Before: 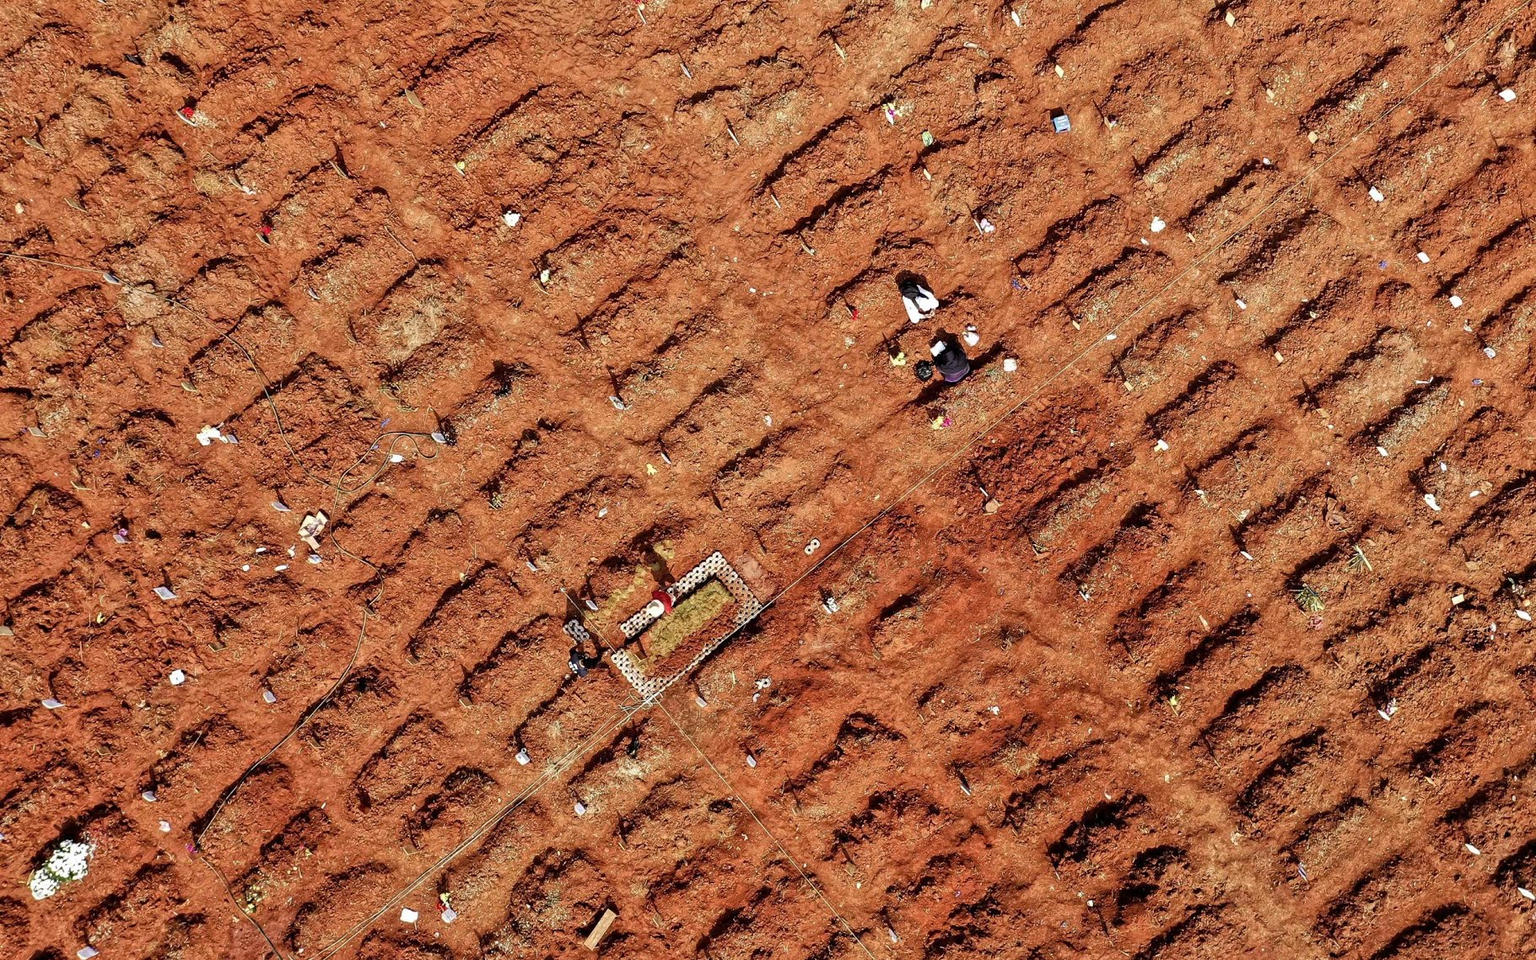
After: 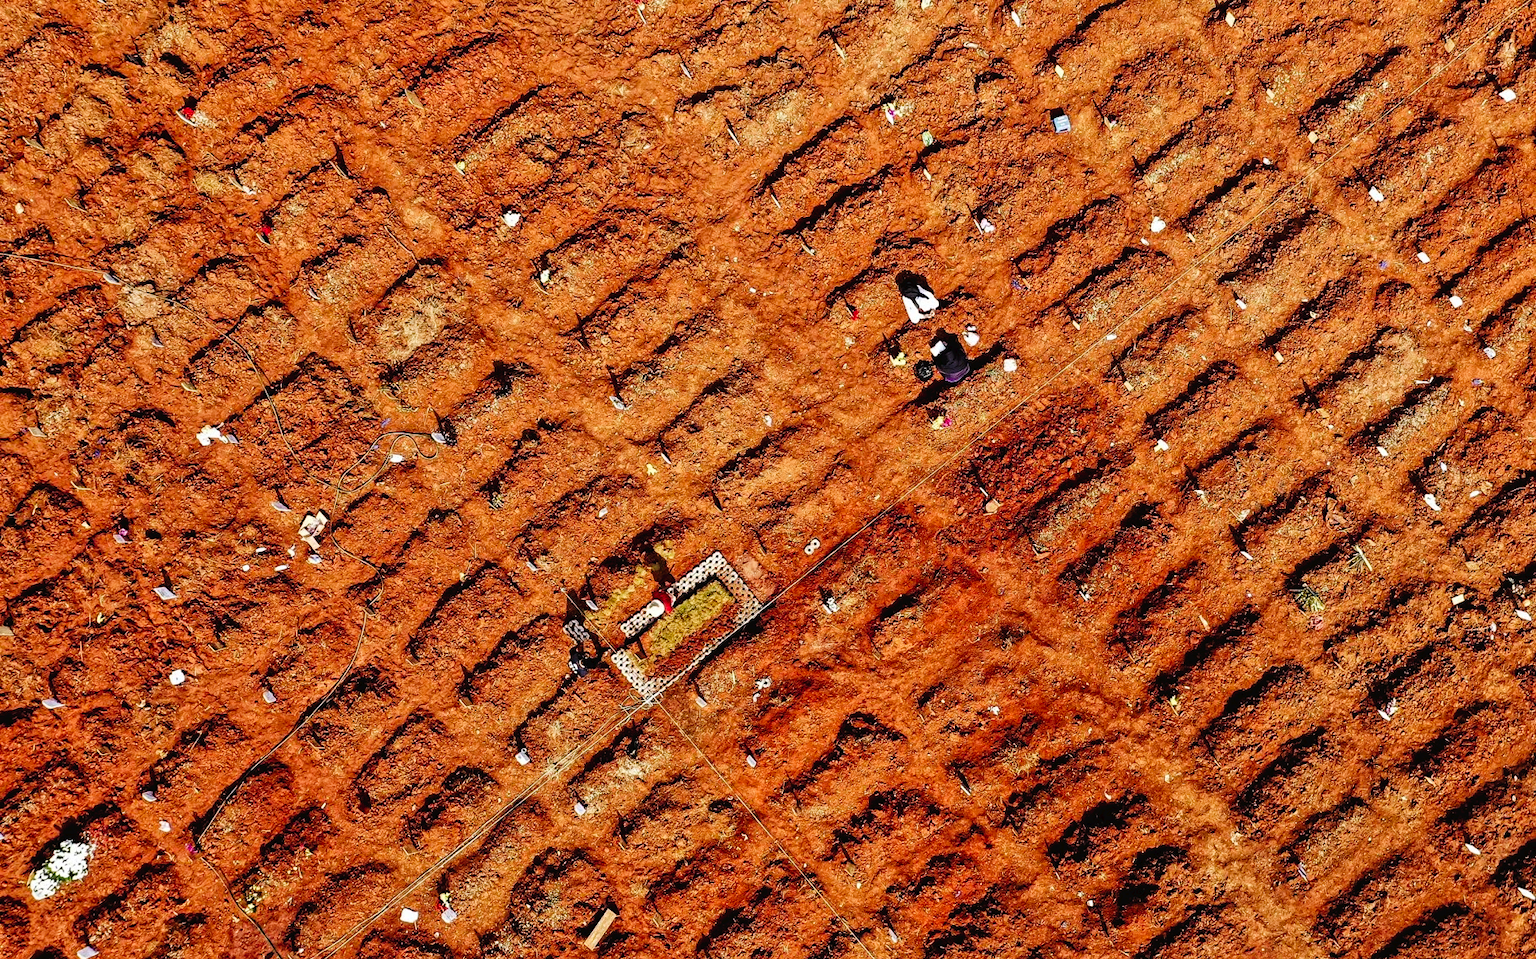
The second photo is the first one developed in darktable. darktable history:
color balance rgb: perceptual saturation grading › global saturation 10%
tone curve: curves: ch0 [(0, 0) (0.003, 0.02) (0.011, 0.021) (0.025, 0.022) (0.044, 0.023) (0.069, 0.026) (0.1, 0.04) (0.136, 0.06) (0.177, 0.092) (0.224, 0.127) (0.277, 0.176) (0.335, 0.258) (0.399, 0.349) (0.468, 0.444) (0.543, 0.546) (0.623, 0.649) (0.709, 0.754) (0.801, 0.842) (0.898, 0.922) (1, 1)], preserve colors none
